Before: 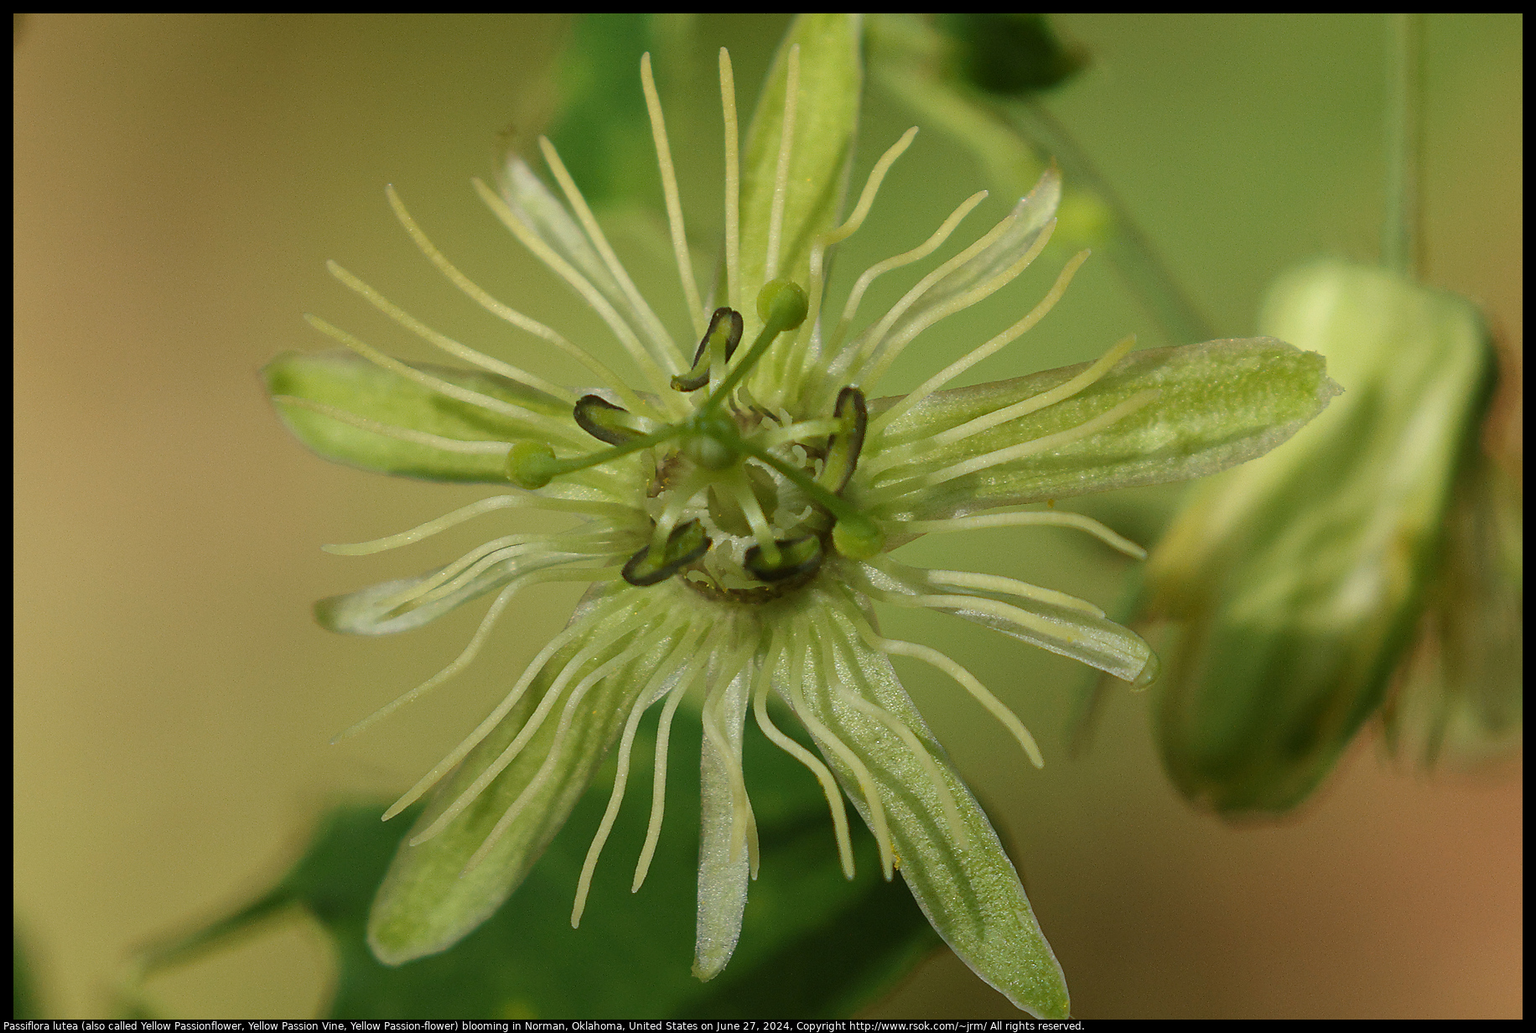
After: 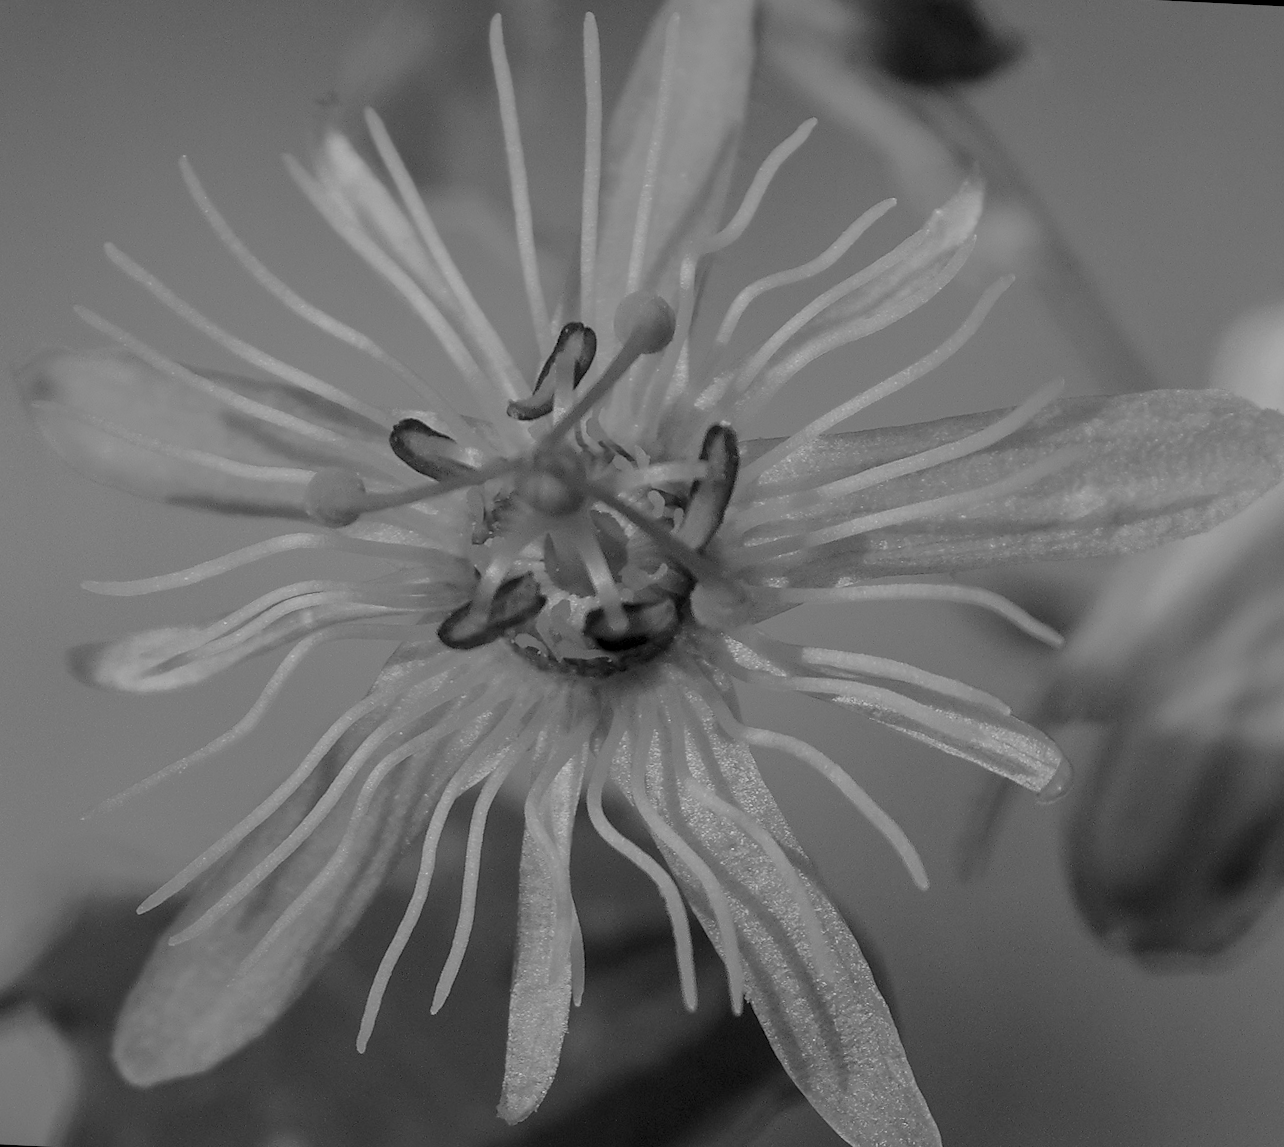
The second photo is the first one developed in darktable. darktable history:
crop and rotate: angle -2.84°, left 14.026%, top 0.038%, right 10.771%, bottom 0.046%
filmic rgb: black relative exposure -7.65 EV, white relative exposure 4.56 EV, hardness 3.61, contrast 1.057
color correction: highlights a* 1.73, highlights b* 33.83, shadows a* -36.63, shadows b* -6.2
exposure: black level correction 0, exposure 0.694 EV, compensate highlight preservation false
color balance rgb: linear chroma grading › mid-tones 7.854%, perceptual saturation grading › global saturation 35.947%, perceptual saturation grading › shadows 34.862%, global vibrance 14.967%
local contrast: on, module defaults
color zones: curves: ch0 [(0, 0.352) (0.143, 0.407) (0.286, 0.386) (0.429, 0.431) (0.571, 0.829) (0.714, 0.853) (0.857, 0.833) (1, 0.352)]; ch1 [(0, 0.604) (0.072, 0.726) (0.096, 0.608) (0.205, 0.007) (0.571, -0.006) (0.839, -0.013) (0.857, -0.012) (1, 0.604)]
